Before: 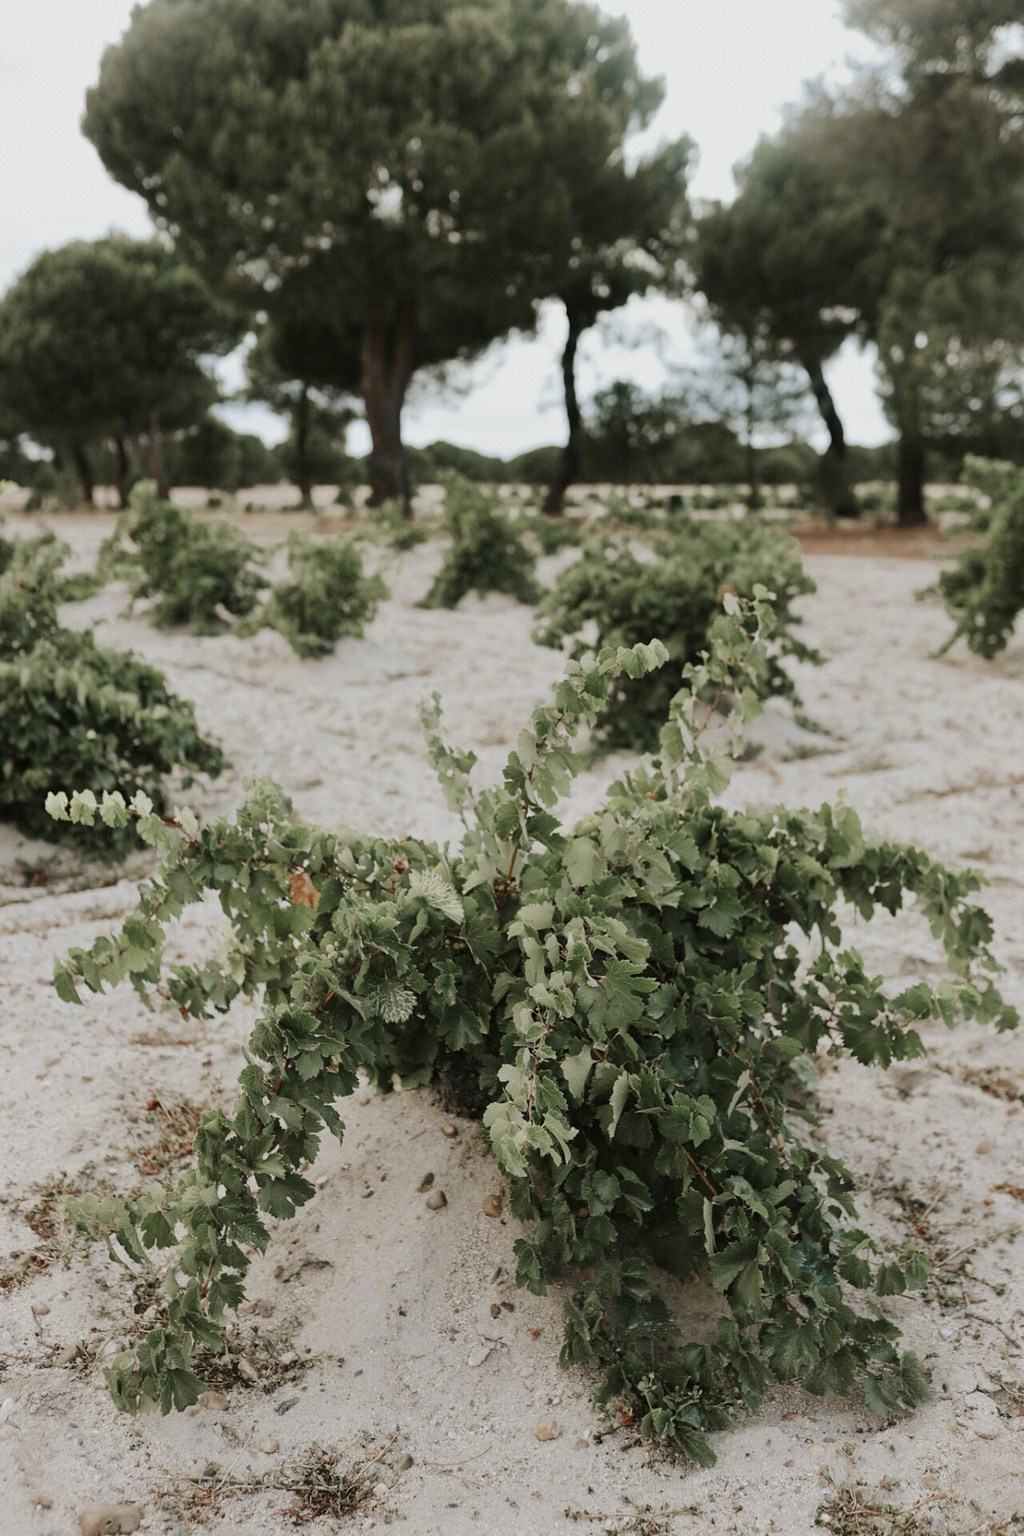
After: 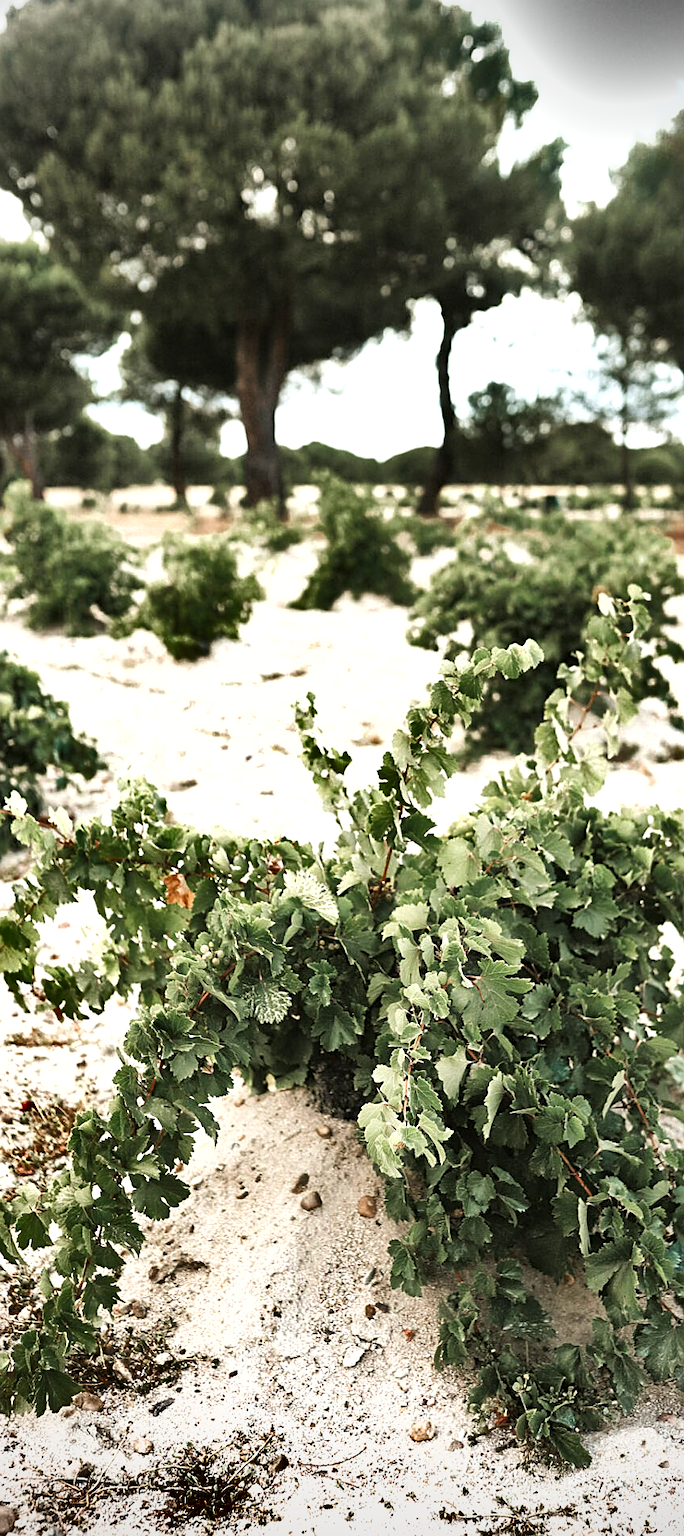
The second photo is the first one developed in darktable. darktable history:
crop and rotate: left 12.322%, right 20.855%
tone equalizer: -8 EV -0.726 EV, -7 EV -0.681 EV, -6 EV -0.599 EV, -5 EV -0.394 EV, -3 EV 0.387 EV, -2 EV 0.6 EV, -1 EV 0.687 EV, +0 EV 0.742 EV
sharpen: on, module defaults
vignetting: on, module defaults
exposure: exposure 0.564 EV, compensate highlight preservation false
shadows and highlights: shadows 24.24, highlights -76.8, highlights color adjustment 49.48%, soften with gaussian
